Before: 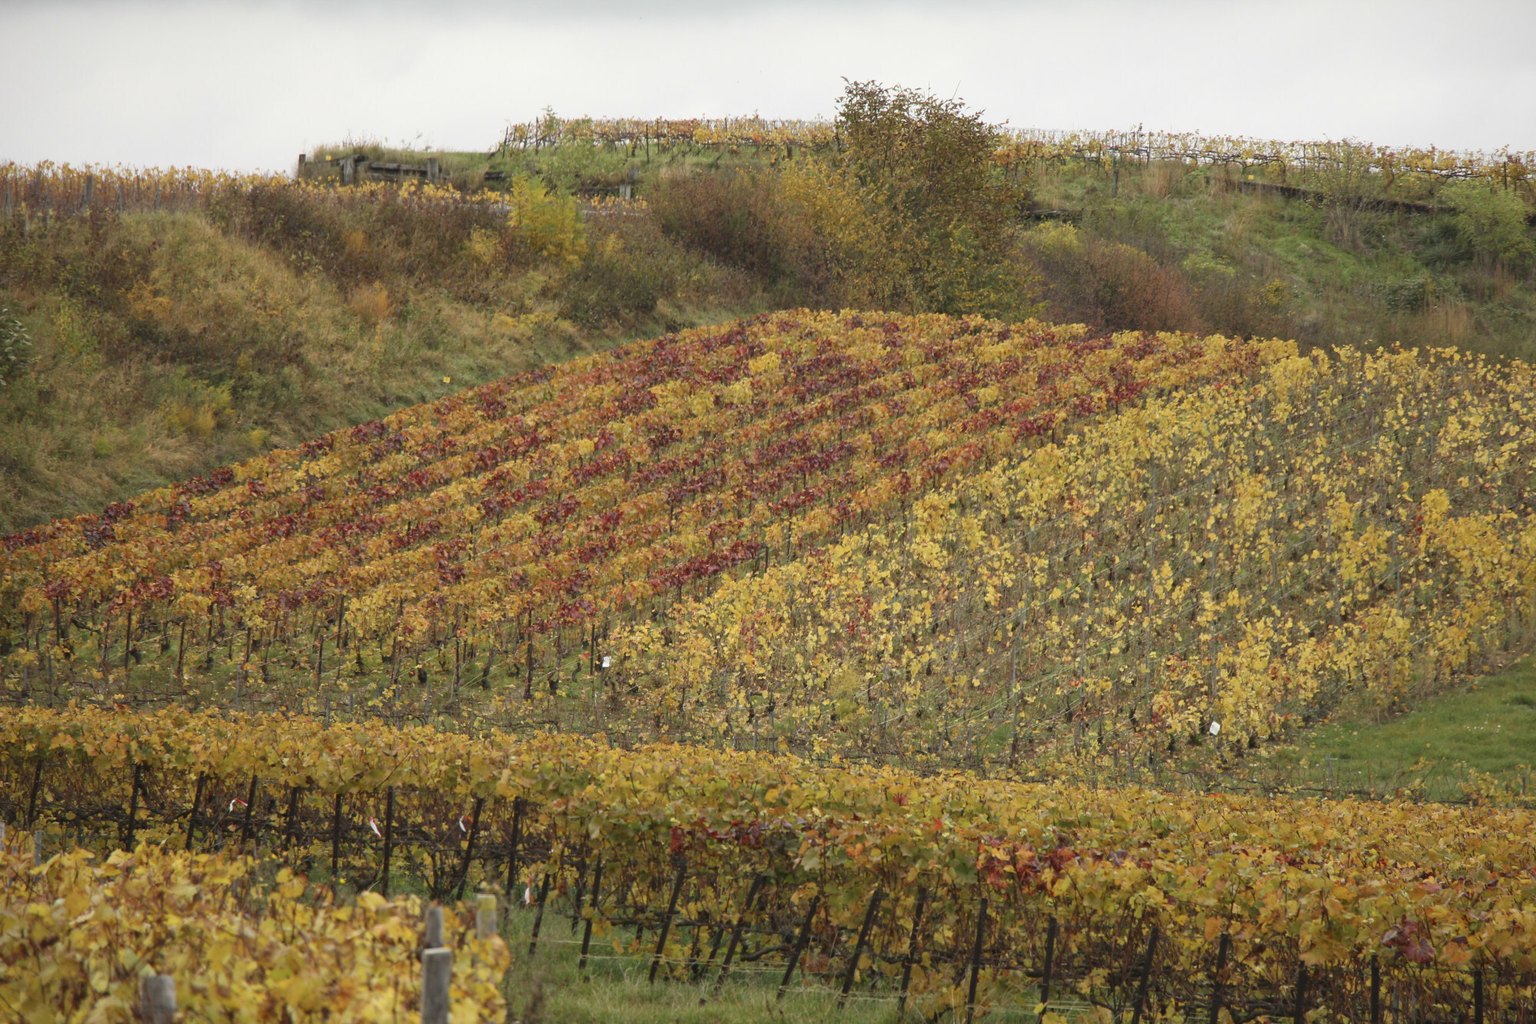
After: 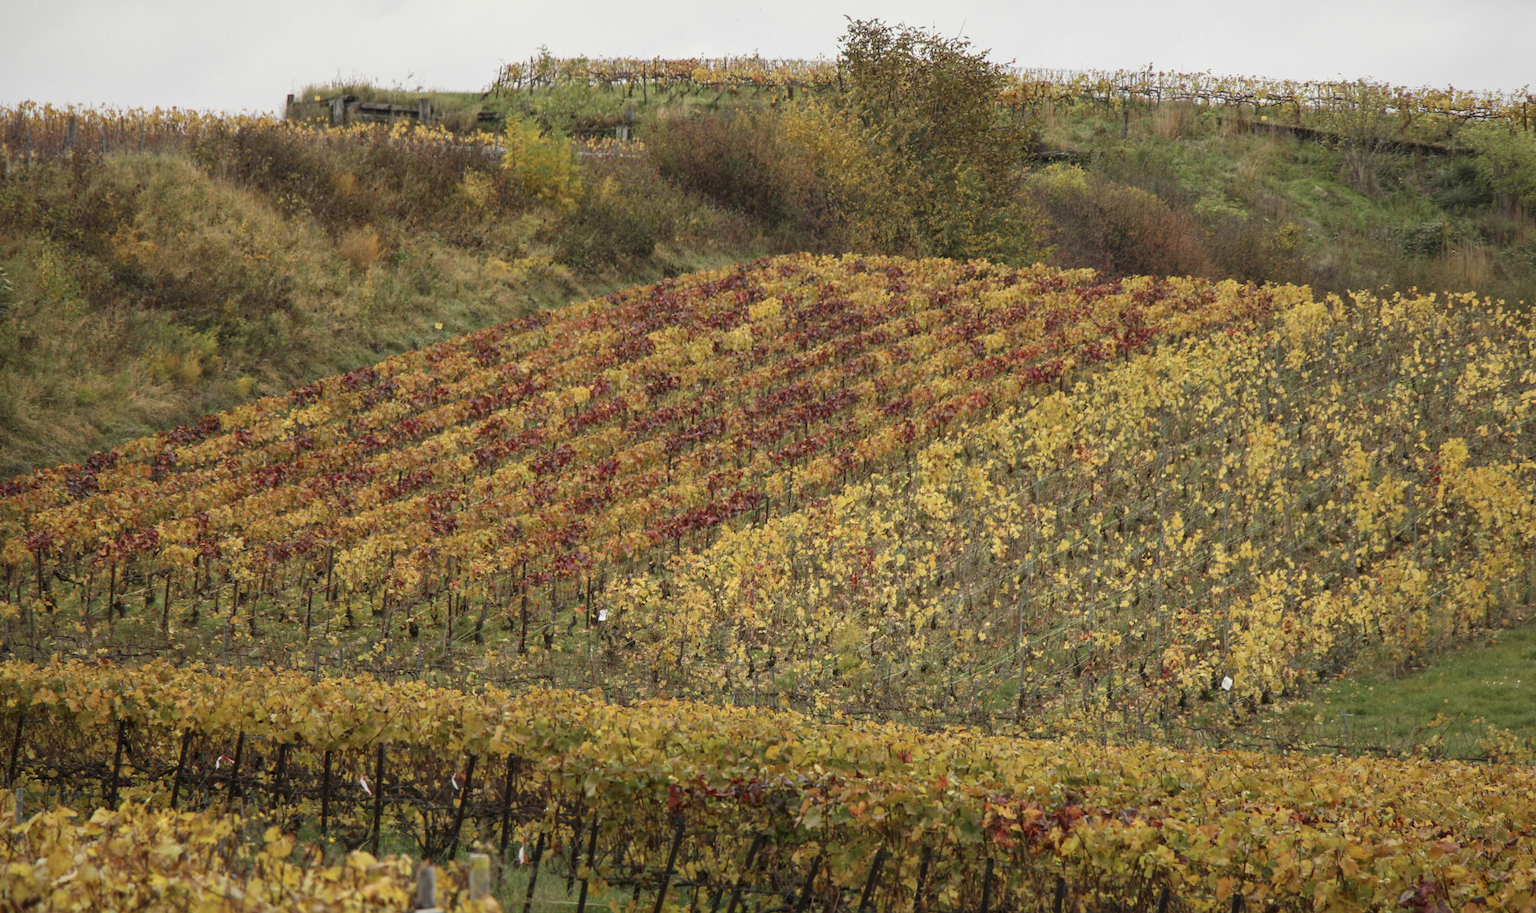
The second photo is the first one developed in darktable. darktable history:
local contrast: on, module defaults
exposure: exposure -0.144 EV, compensate highlight preservation false
crop: left 1.261%, top 6.151%, right 1.256%, bottom 6.859%
